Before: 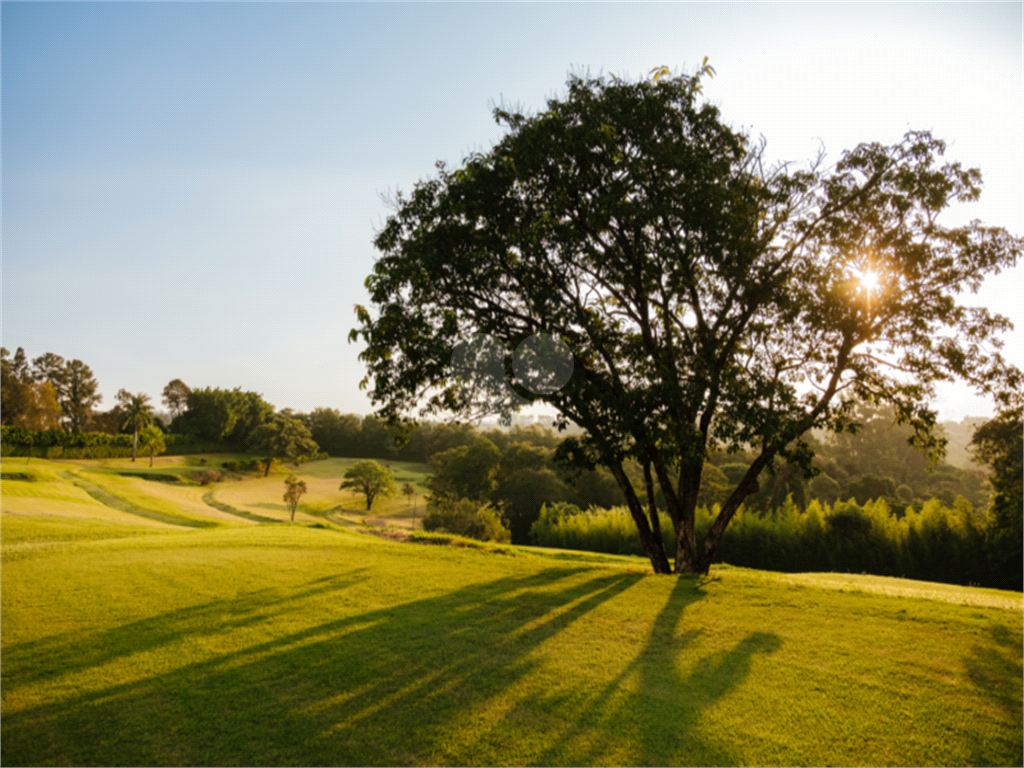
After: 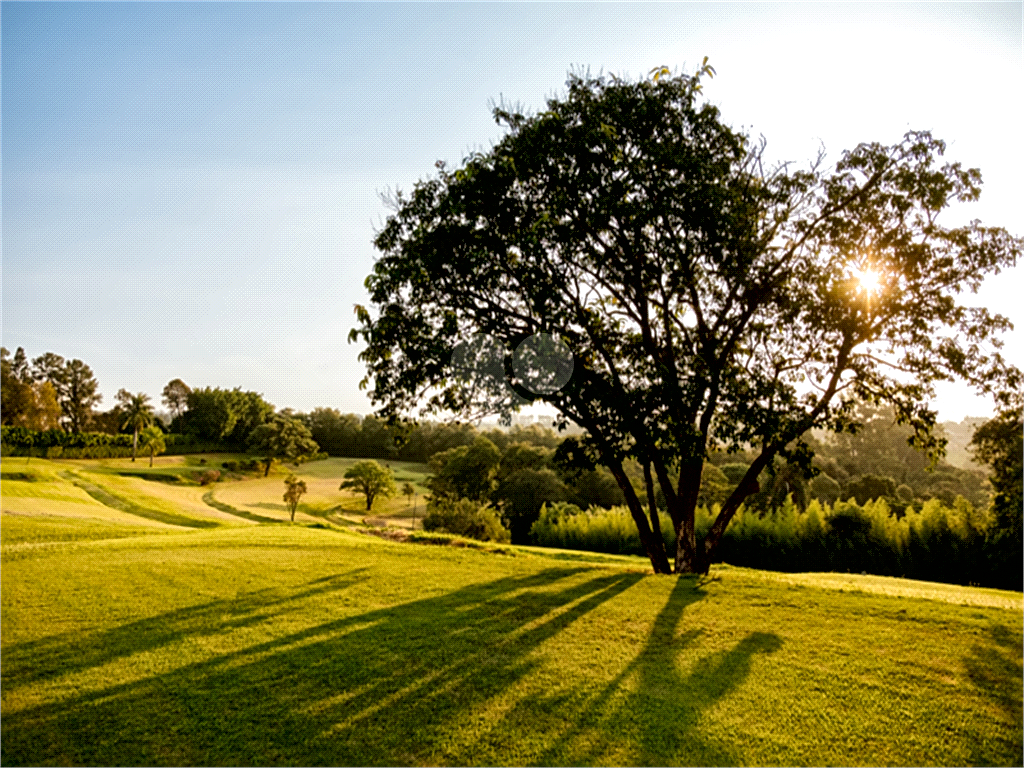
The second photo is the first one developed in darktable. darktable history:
local contrast: mode bilateral grid, contrast 20, coarseness 19, detail 163%, midtone range 0.2
exposure: black level correction 0.007, exposure 0.159 EV, compensate highlight preservation false
sharpen: on, module defaults
